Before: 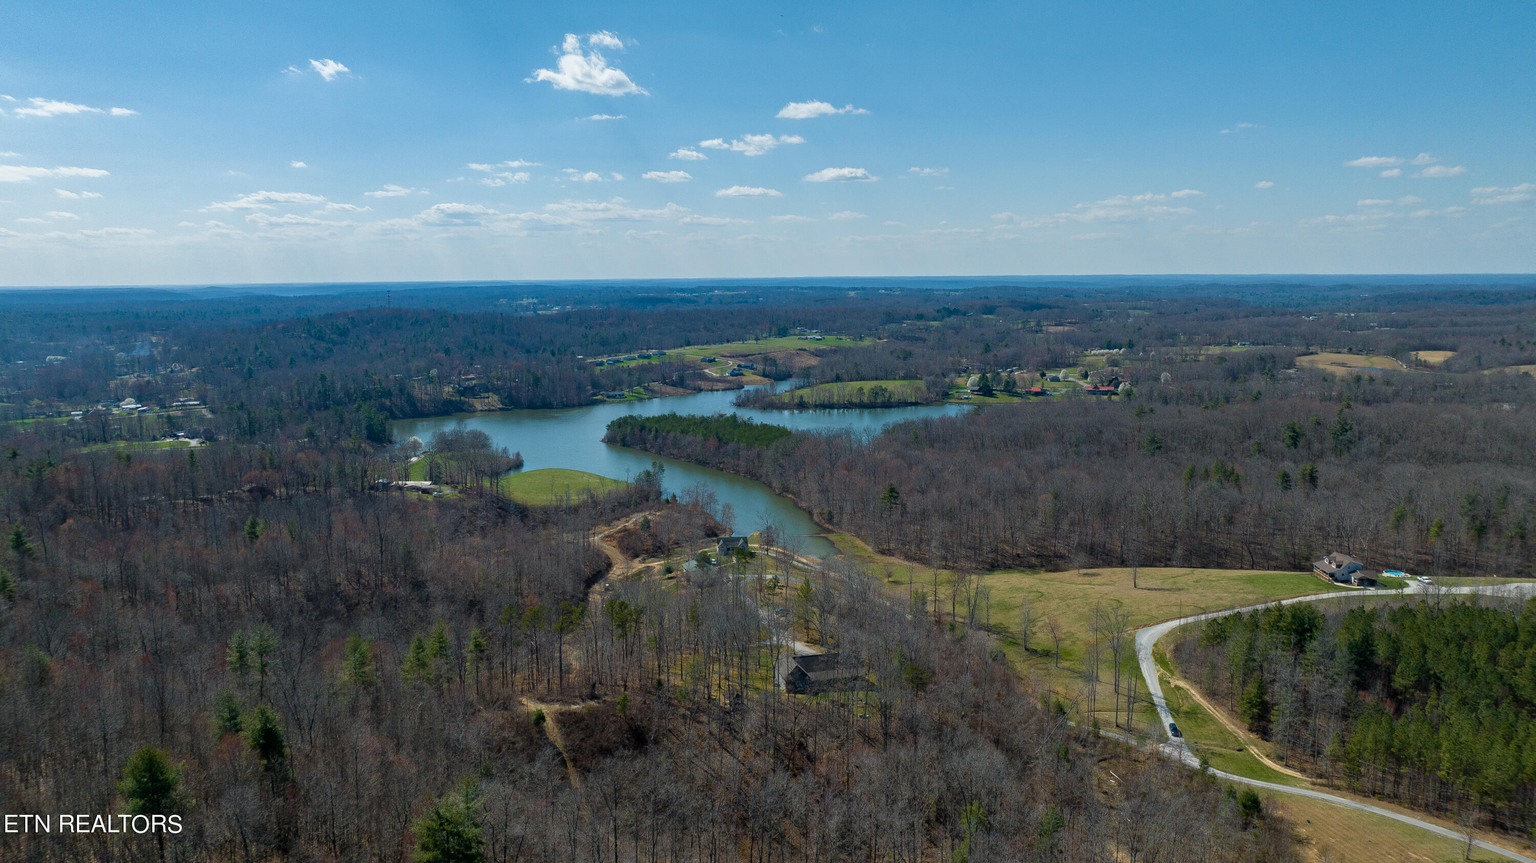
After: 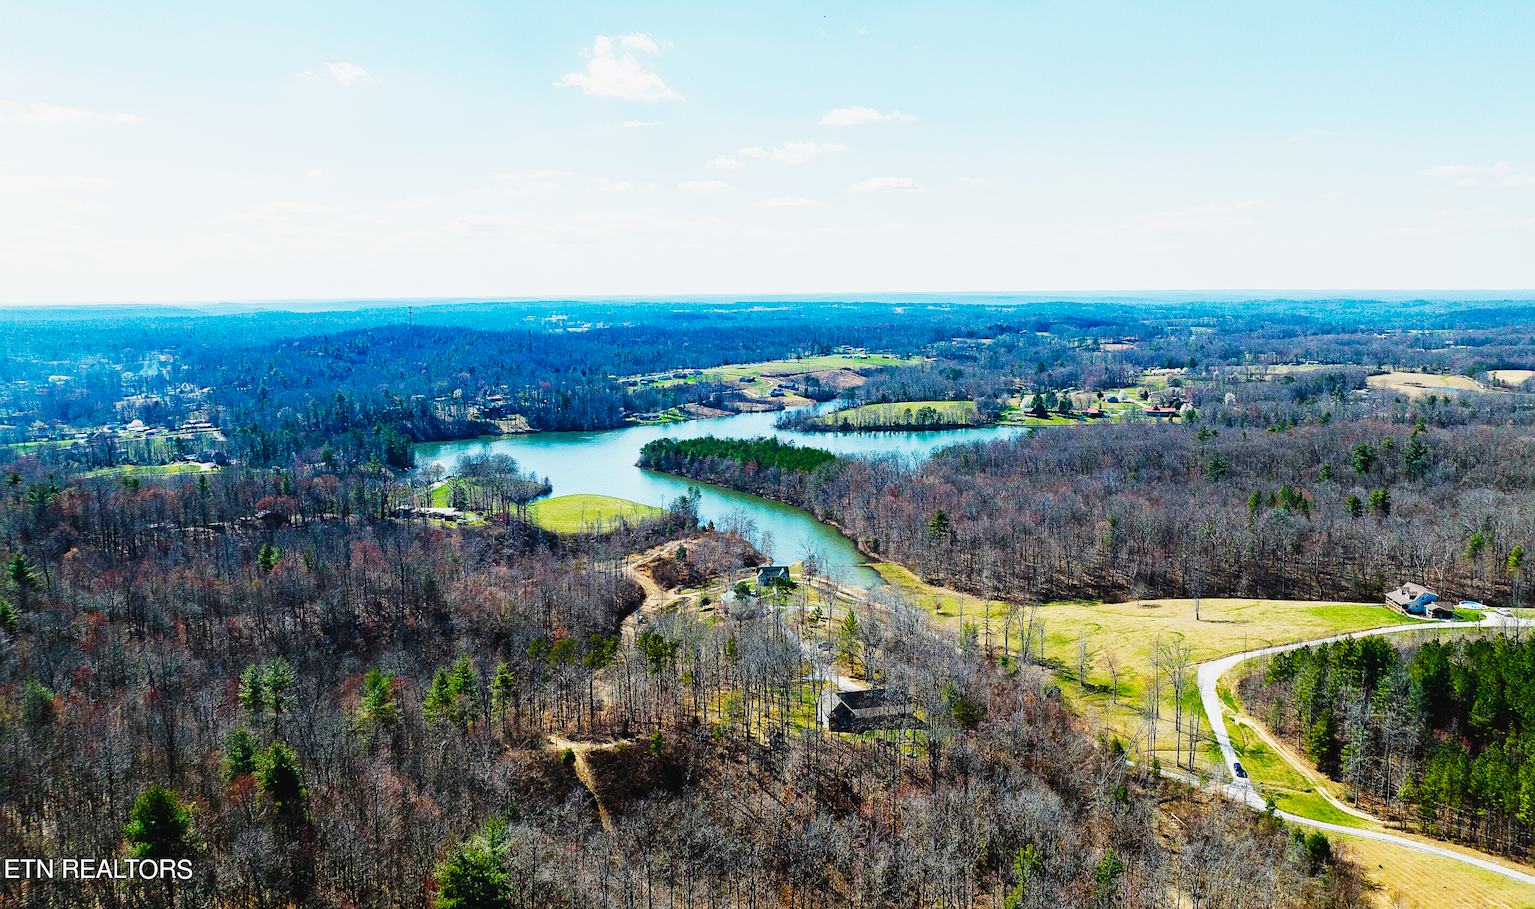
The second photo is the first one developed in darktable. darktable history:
base curve: curves: ch0 [(0, 0.003) (0.001, 0.002) (0.006, 0.004) (0.02, 0.022) (0.048, 0.086) (0.094, 0.234) (0.162, 0.431) (0.258, 0.629) (0.385, 0.8) (0.548, 0.918) (0.751, 0.988) (1, 1)], preserve colors none
tone curve: curves: ch0 [(0, 0.023) (0.132, 0.075) (0.251, 0.186) (0.463, 0.461) (0.662, 0.757) (0.854, 0.909) (1, 0.973)]; ch1 [(0, 0) (0.447, 0.411) (0.483, 0.469) (0.498, 0.496) (0.518, 0.514) (0.561, 0.579) (0.604, 0.645) (0.669, 0.73) (0.819, 0.93) (1, 1)]; ch2 [(0, 0) (0.307, 0.315) (0.425, 0.438) (0.483, 0.477) (0.503, 0.503) (0.526, 0.534) (0.567, 0.569) (0.617, 0.674) (0.703, 0.797) (0.985, 0.966)], preserve colors none
sharpen: on, module defaults
crop and rotate: left 0%, right 5.172%
